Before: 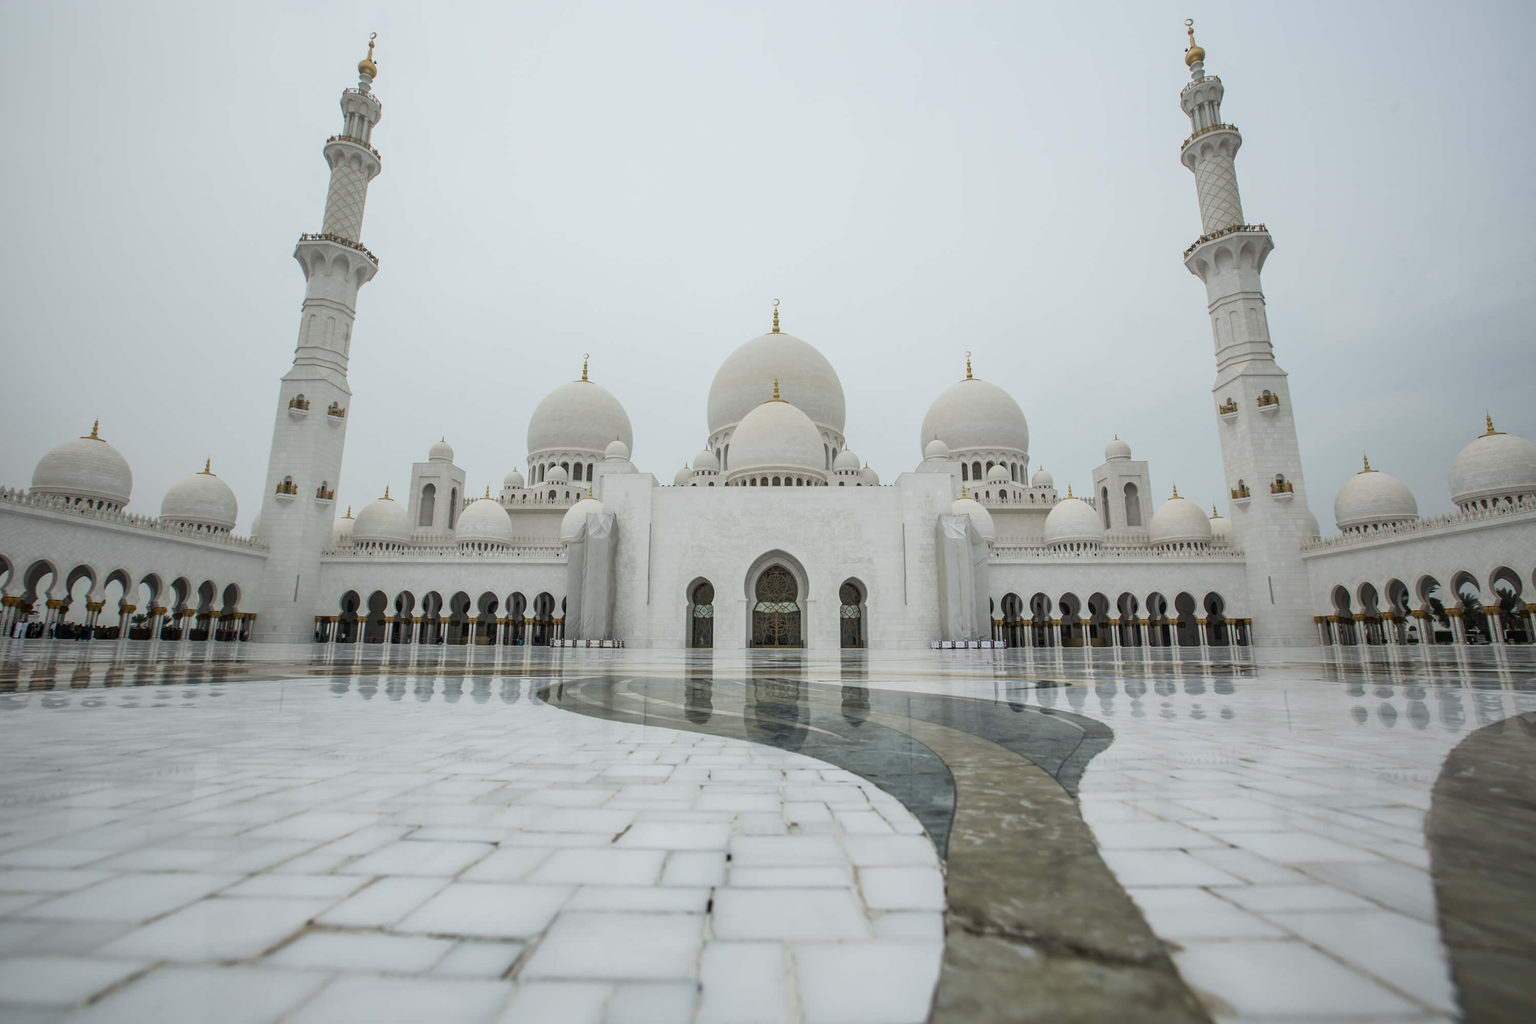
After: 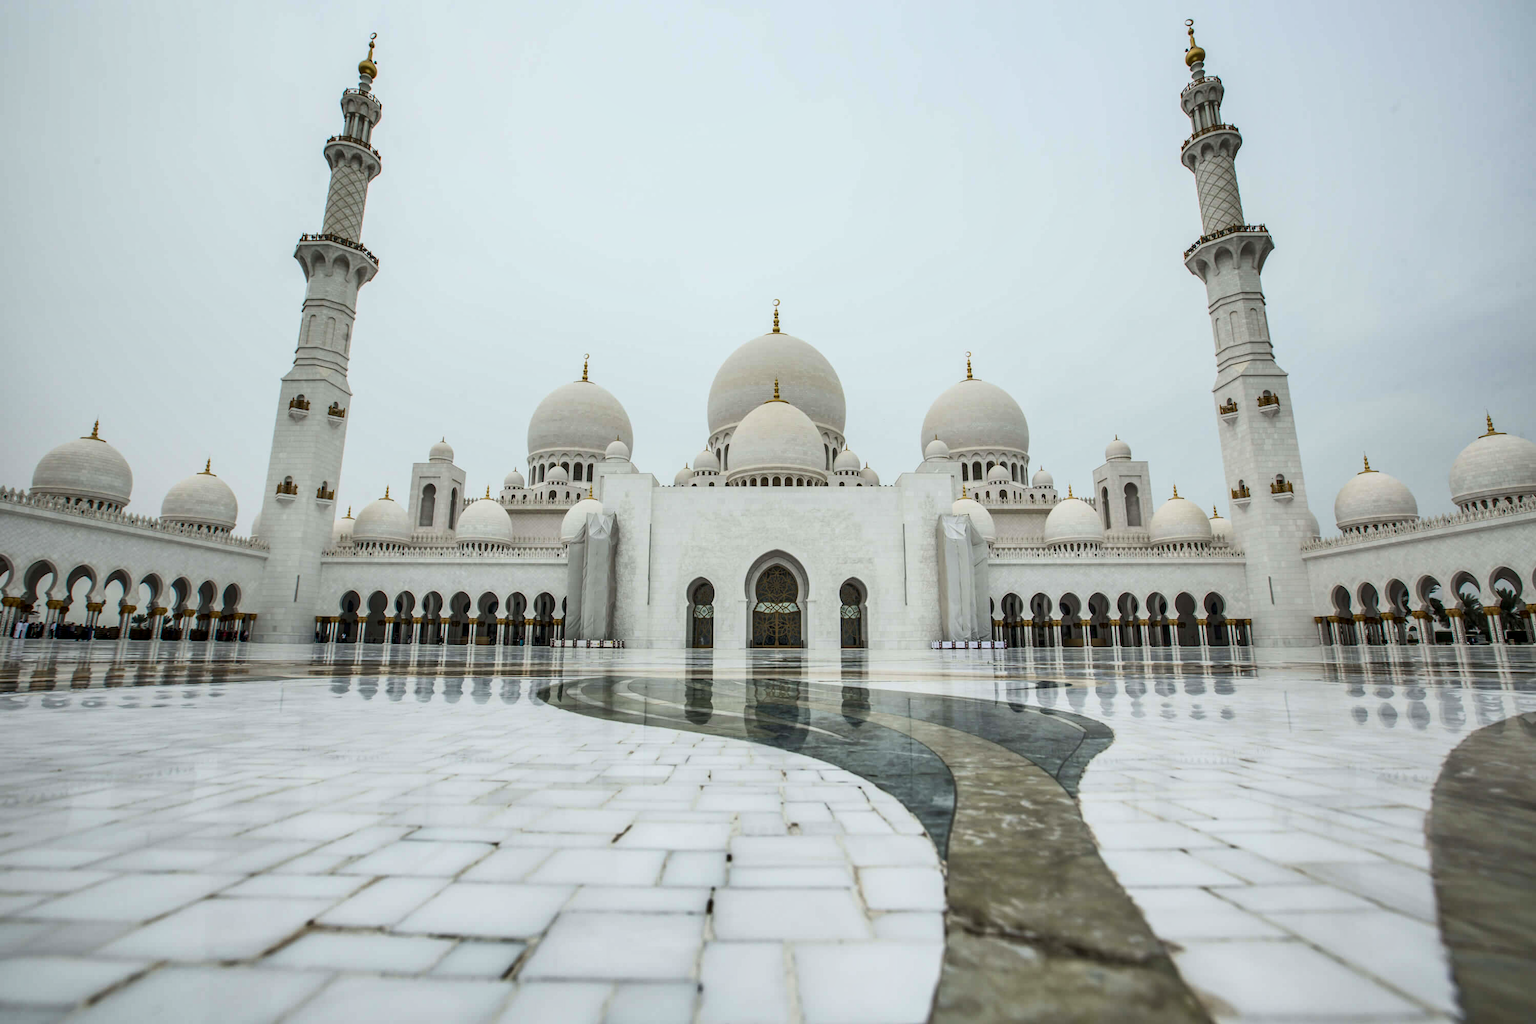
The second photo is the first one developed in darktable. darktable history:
shadows and highlights: radius 262.96, soften with gaussian
contrast brightness saturation: contrast 0.201, brightness 0.158, saturation 0.218
local contrast: on, module defaults
